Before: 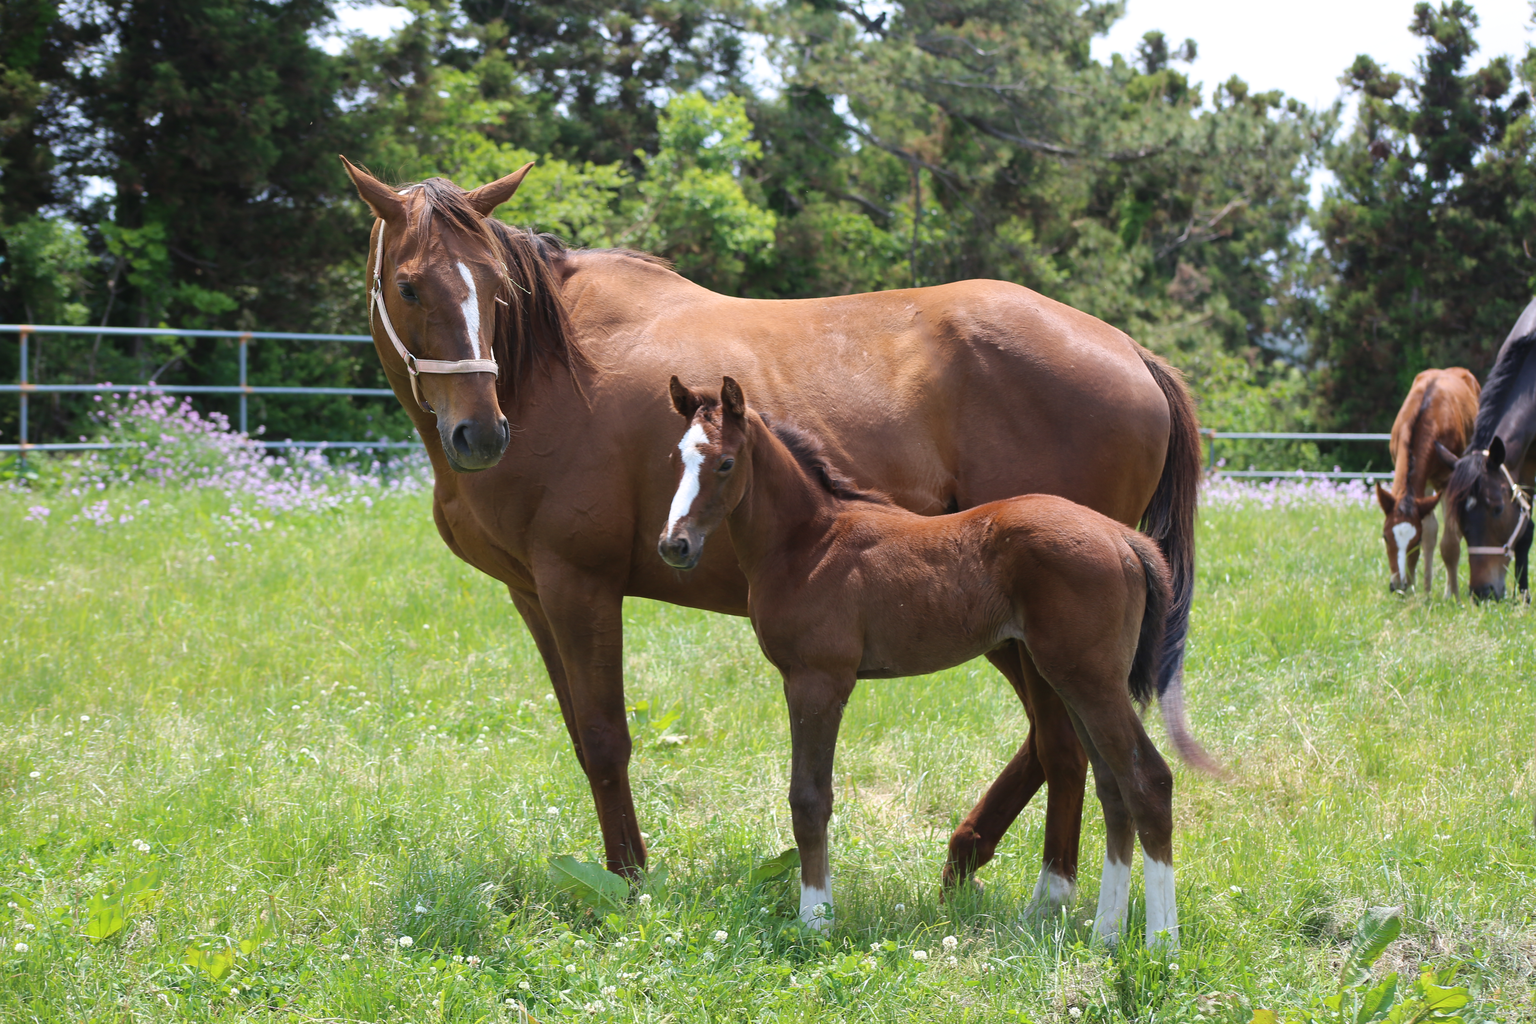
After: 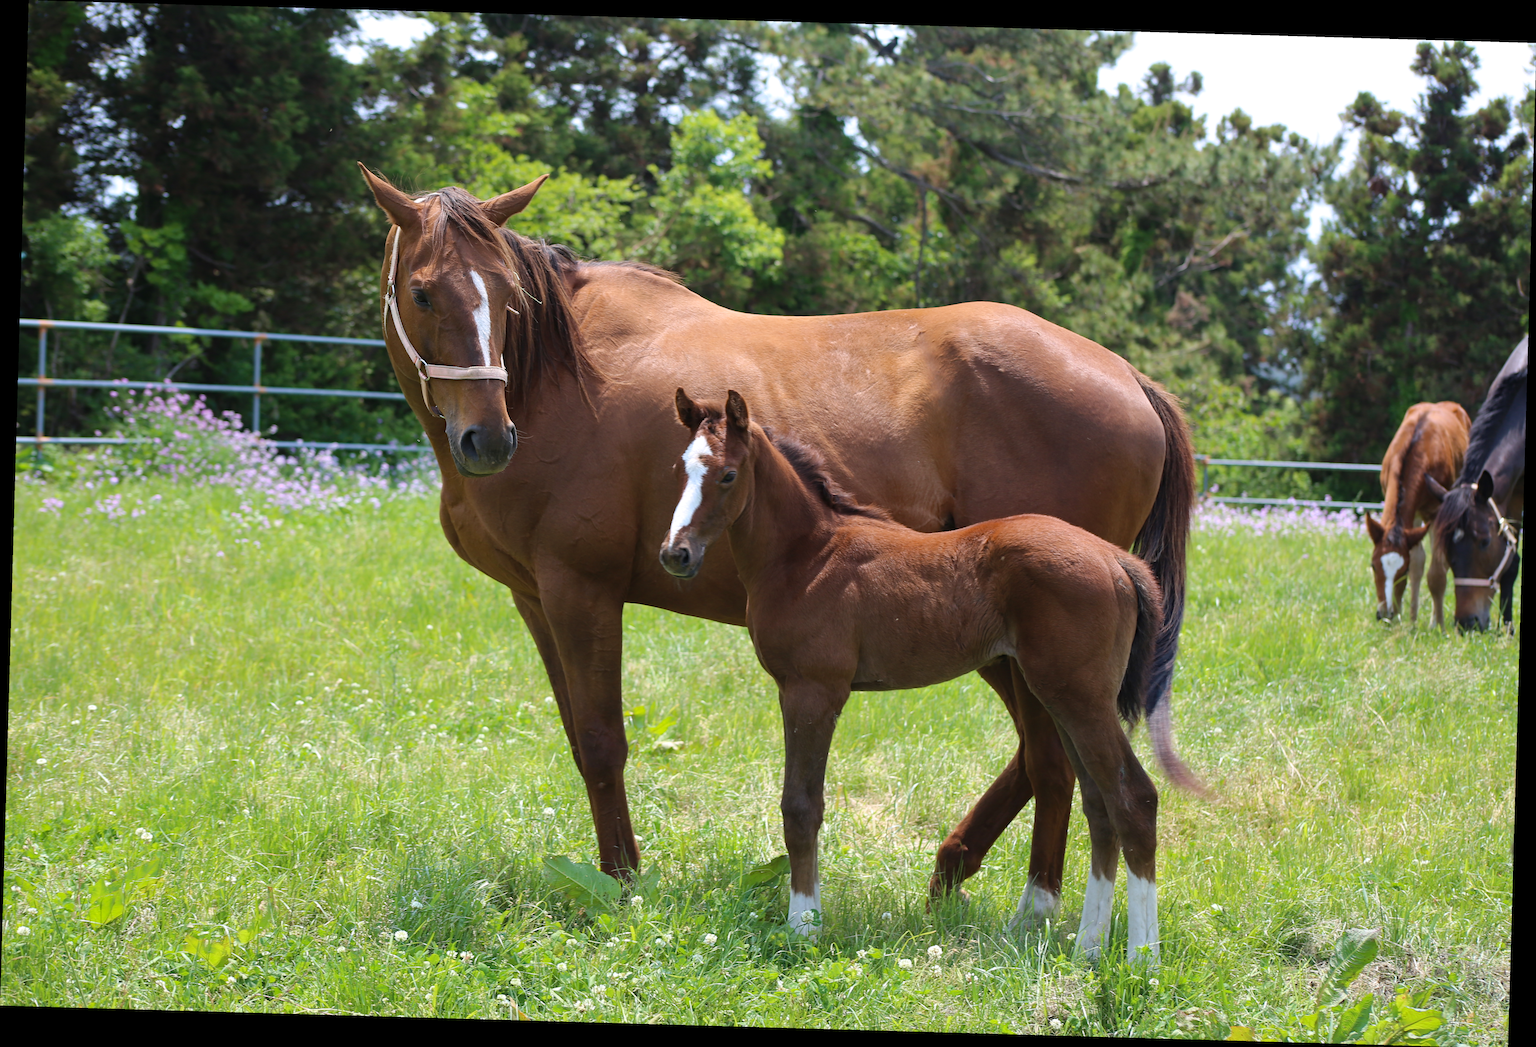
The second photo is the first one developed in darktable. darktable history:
haze removal: compatibility mode true, adaptive false
crop and rotate: angle -1.63°
